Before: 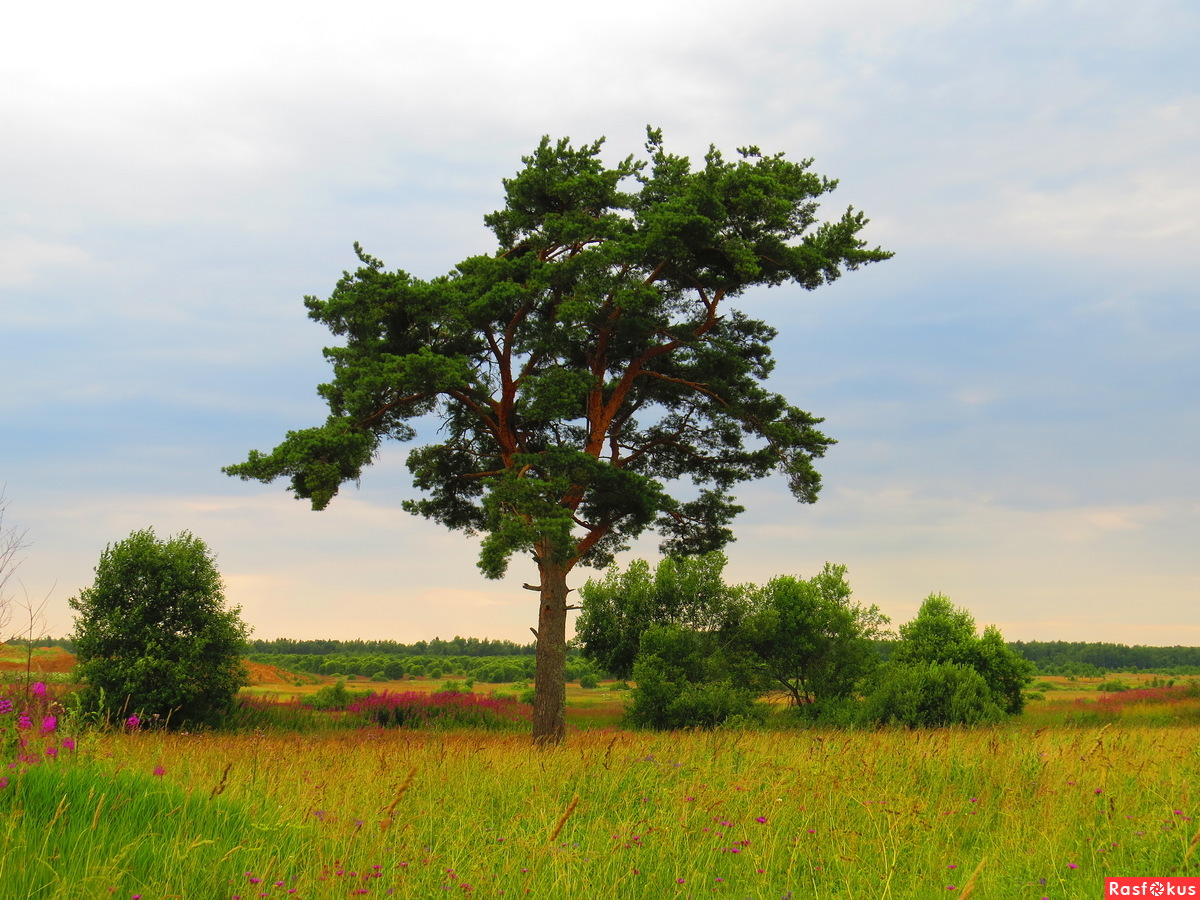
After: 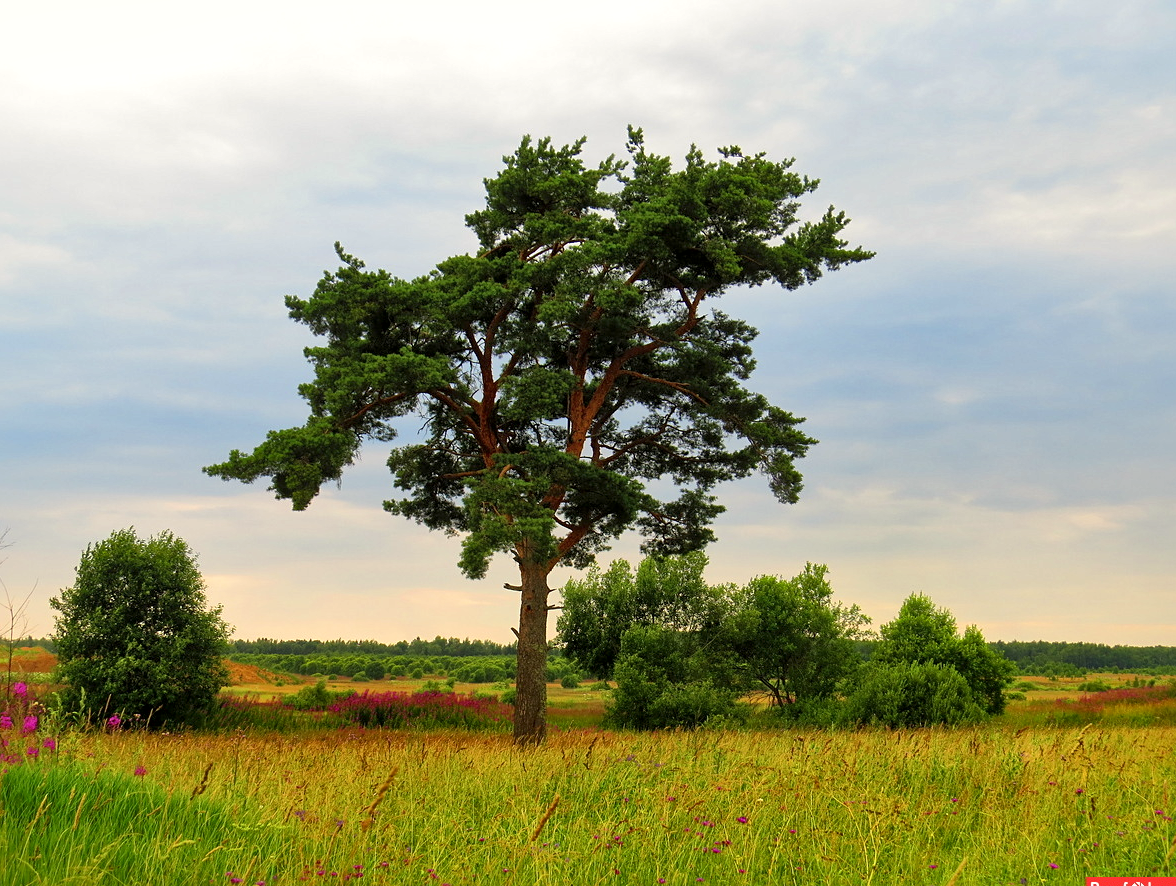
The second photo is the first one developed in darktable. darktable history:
crop: left 1.645%, right 0.286%, bottom 1.461%
sharpen: amount 0.203
local contrast: mode bilateral grid, contrast 20, coarseness 50, detail 161%, midtone range 0.2
exposure: compensate highlight preservation false
color correction: highlights b* 3.04
